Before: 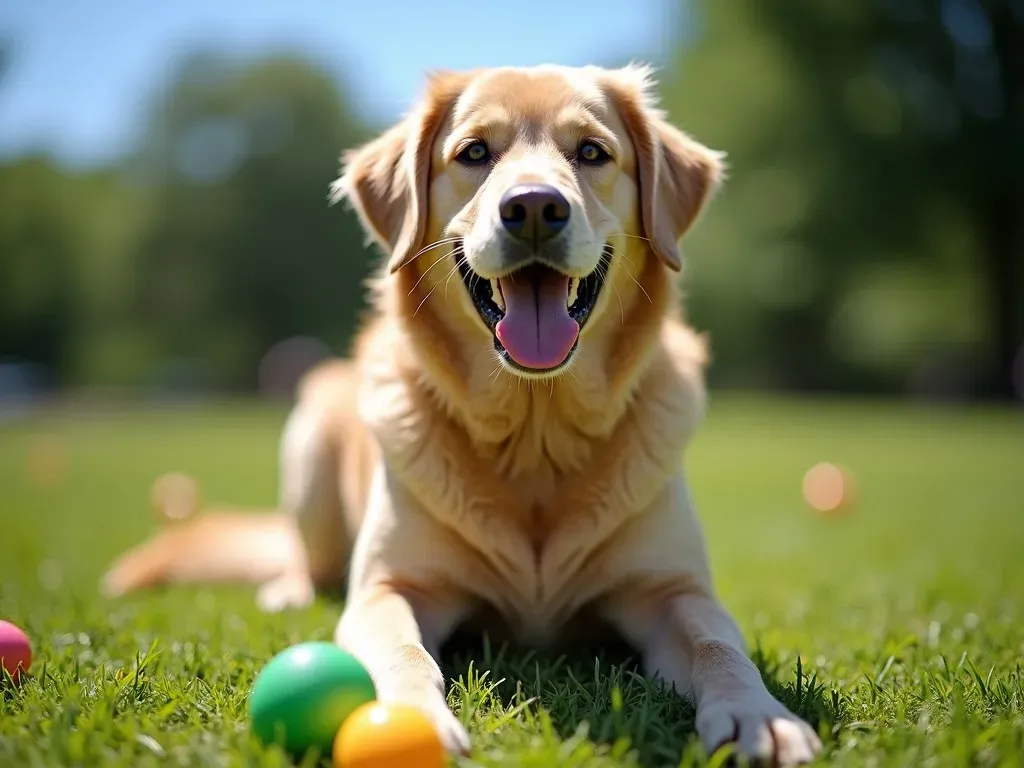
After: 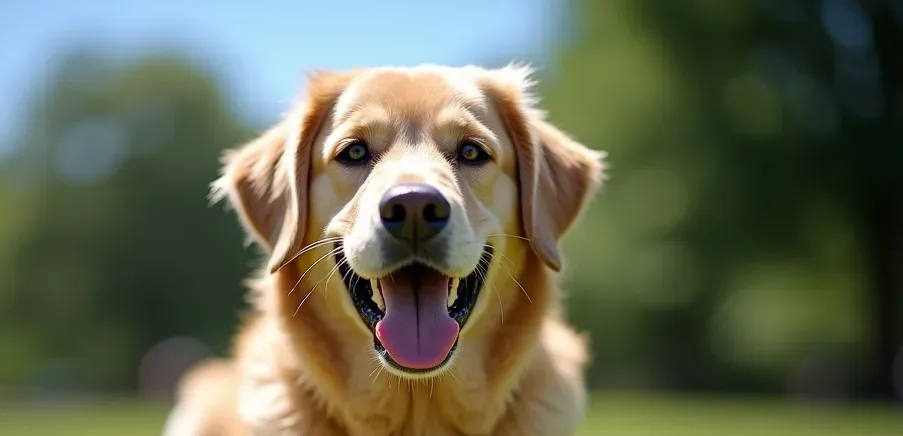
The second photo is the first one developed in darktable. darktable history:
crop and rotate: left 11.727%, bottom 43.196%
